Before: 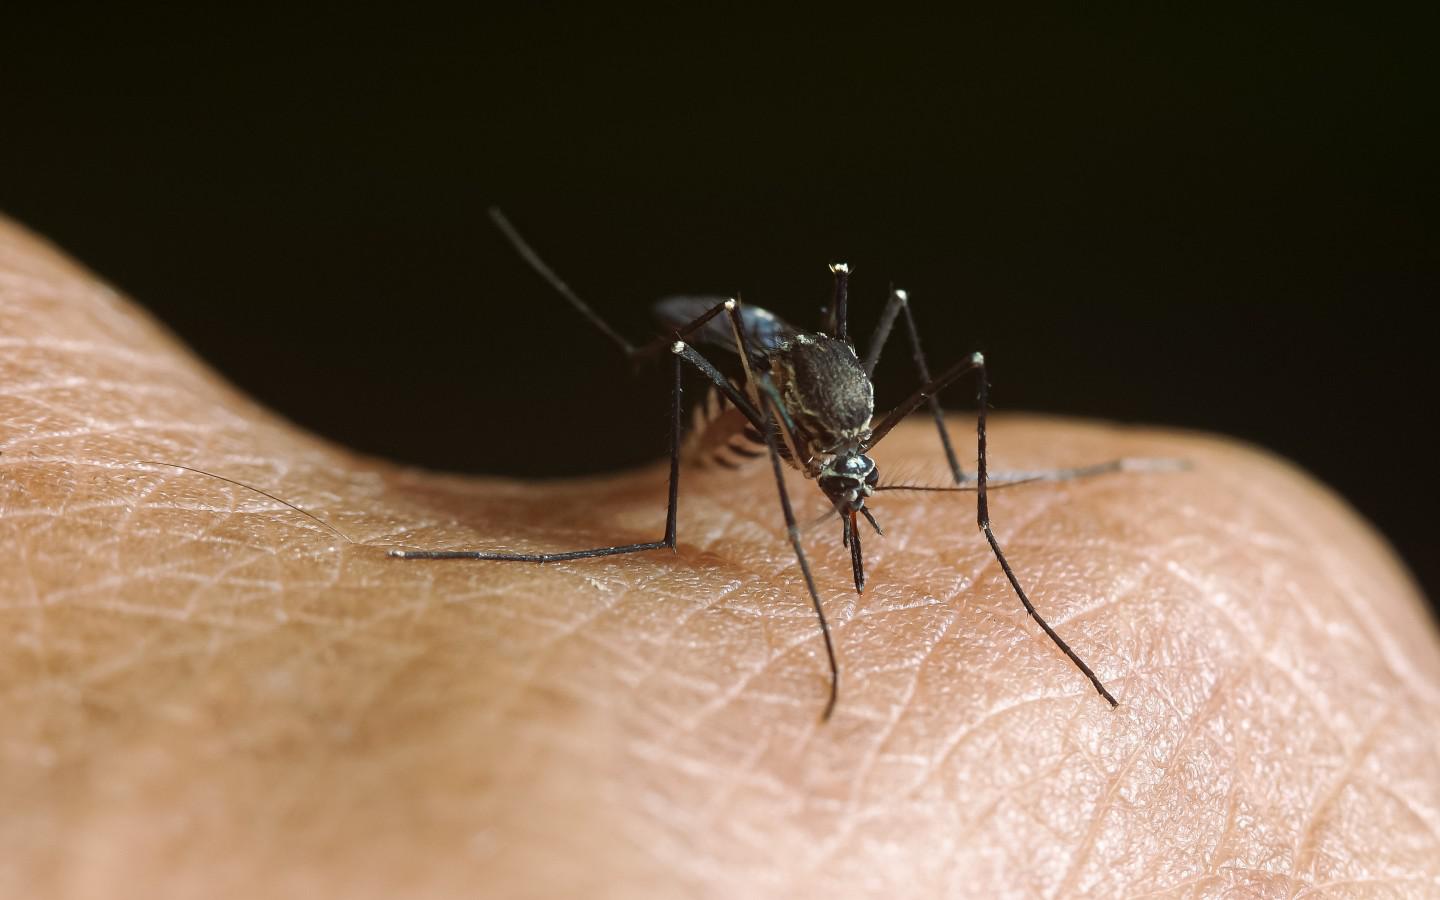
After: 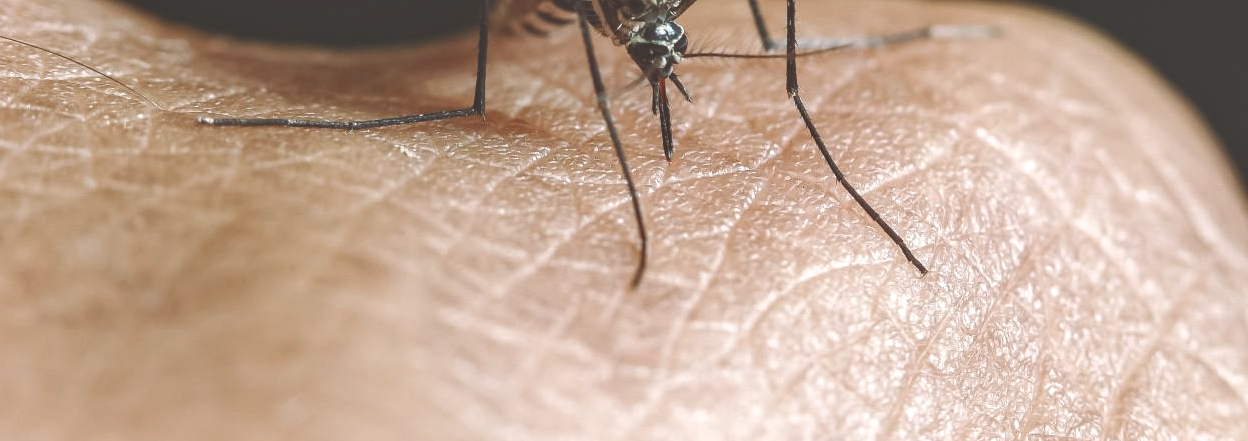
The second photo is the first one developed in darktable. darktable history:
local contrast: detail 130%
color balance rgb: perceptual saturation grading › global saturation 20%, perceptual saturation grading › highlights -49.52%, perceptual saturation grading › shadows 25.497%
exposure: black level correction -0.041, exposure 0.059 EV, compensate highlight preservation false
crop and rotate: left 13.294%, top 48.169%, bottom 2.772%
